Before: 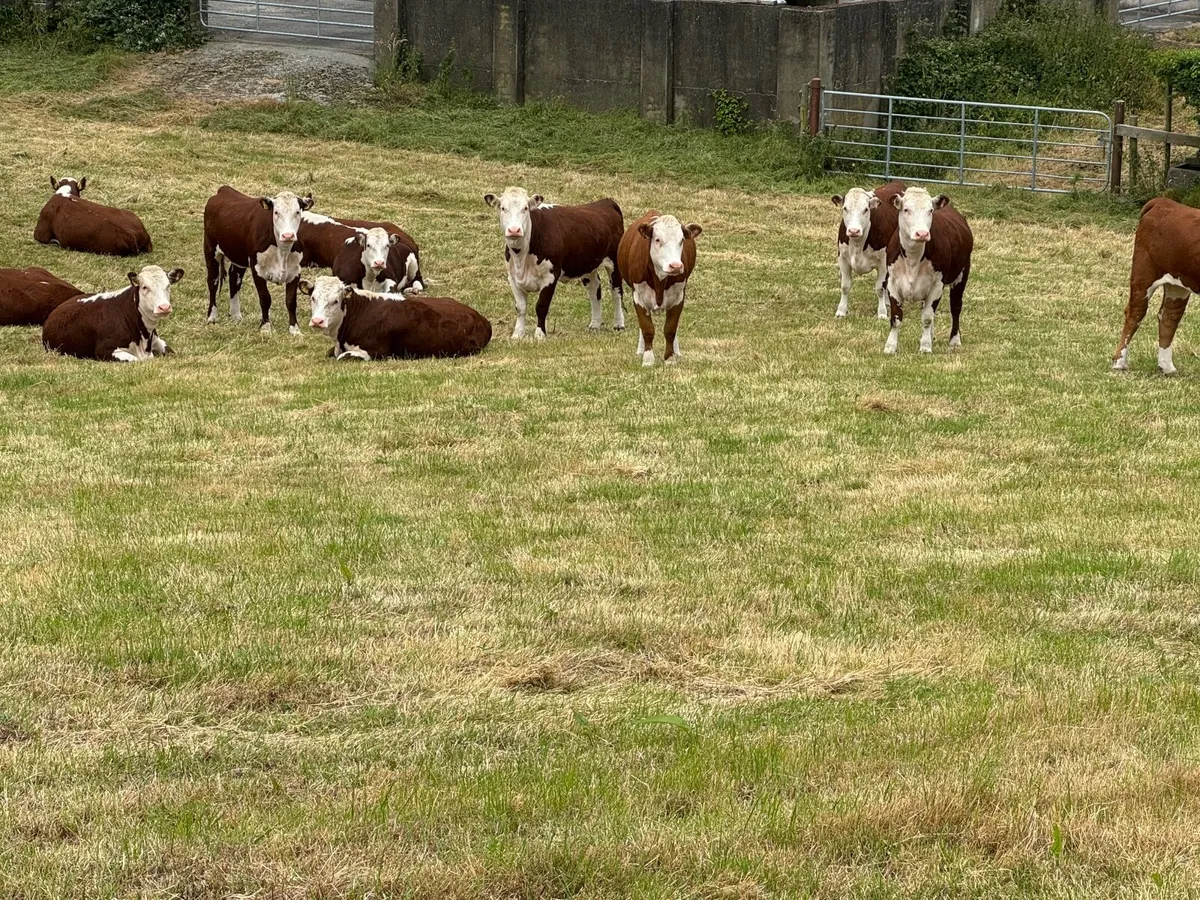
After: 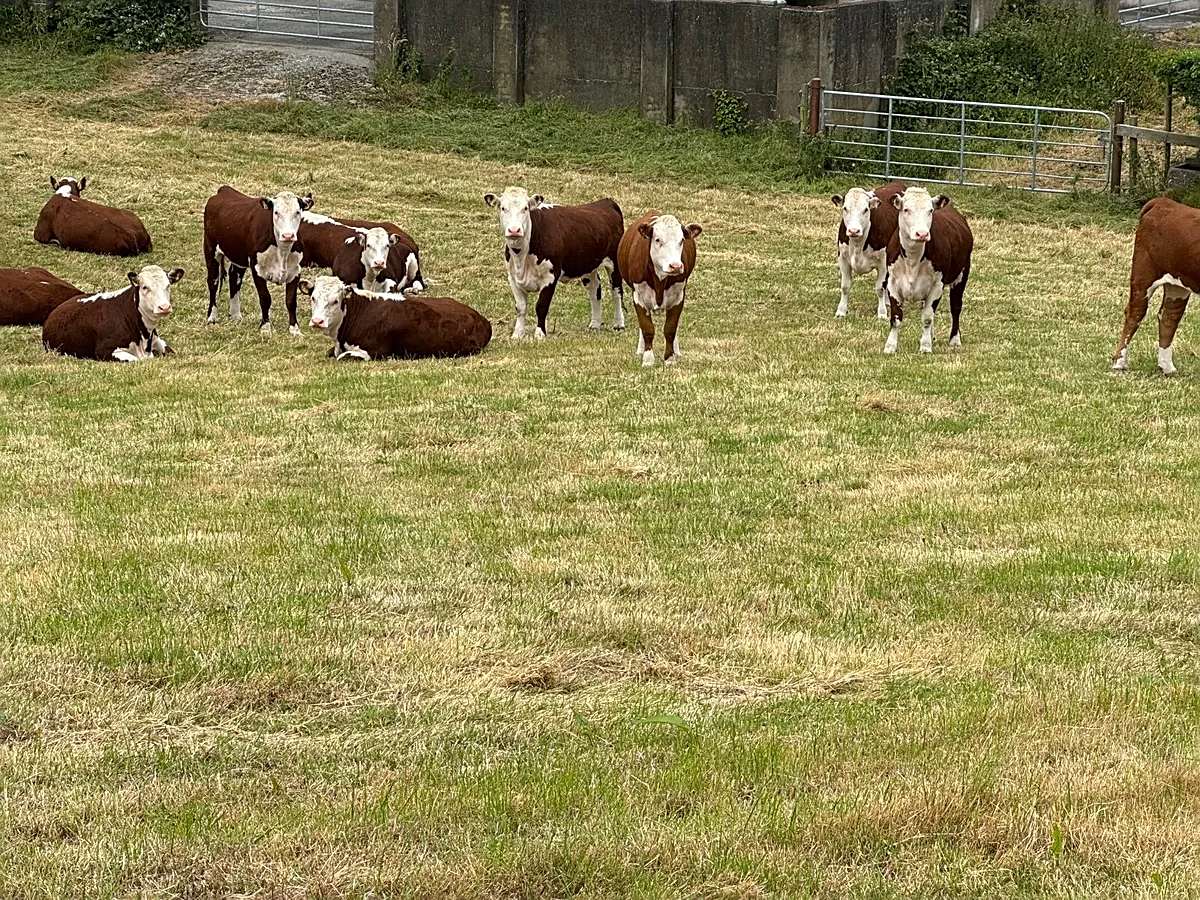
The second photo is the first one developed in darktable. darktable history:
sharpen: on, module defaults
exposure: exposure 0.074 EV, compensate exposure bias true, compensate highlight preservation false
